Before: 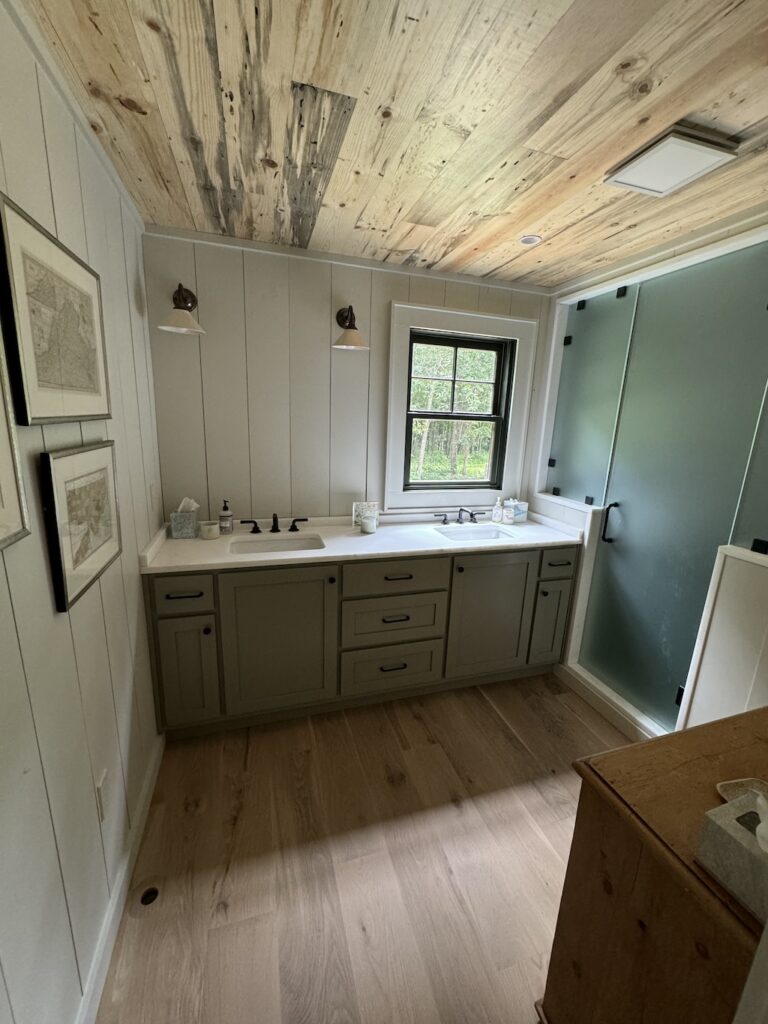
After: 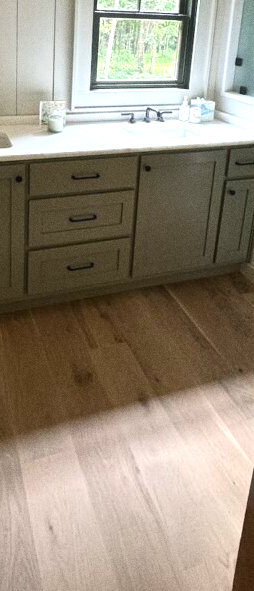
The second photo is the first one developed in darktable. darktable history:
crop: left 40.878%, top 39.176%, right 25.993%, bottom 3.081%
grain: coarseness 0.09 ISO
exposure: black level correction 0, exposure 0.7 EV, compensate exposure bias true, compensate highlight preservation false
haze removal: strength -0.05
